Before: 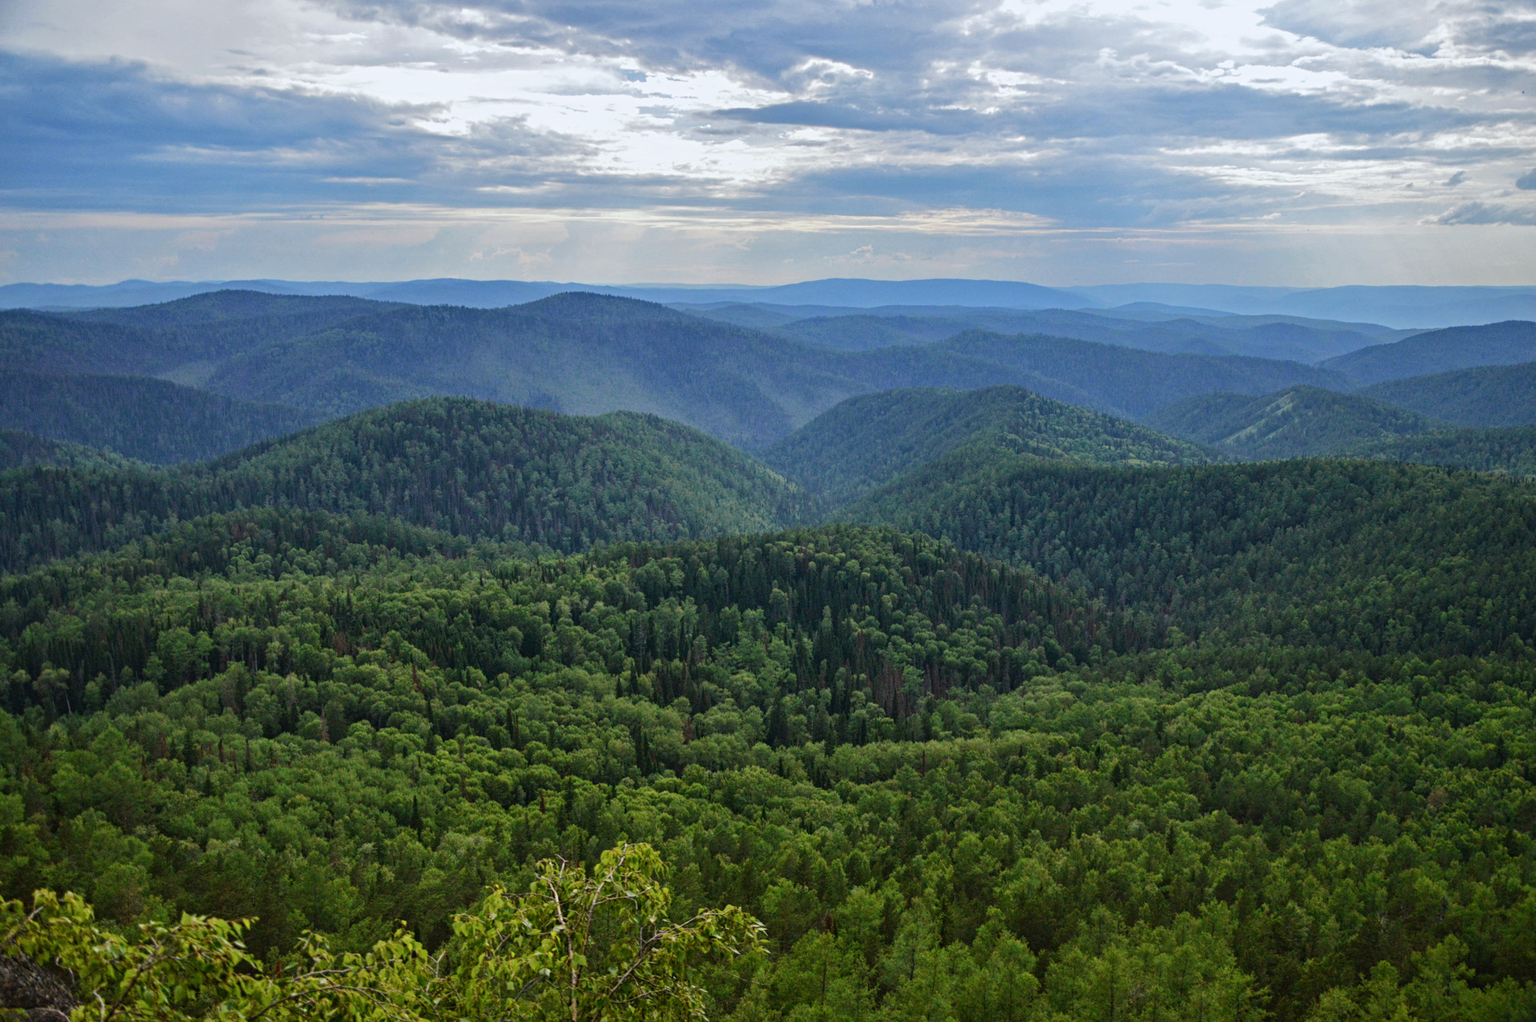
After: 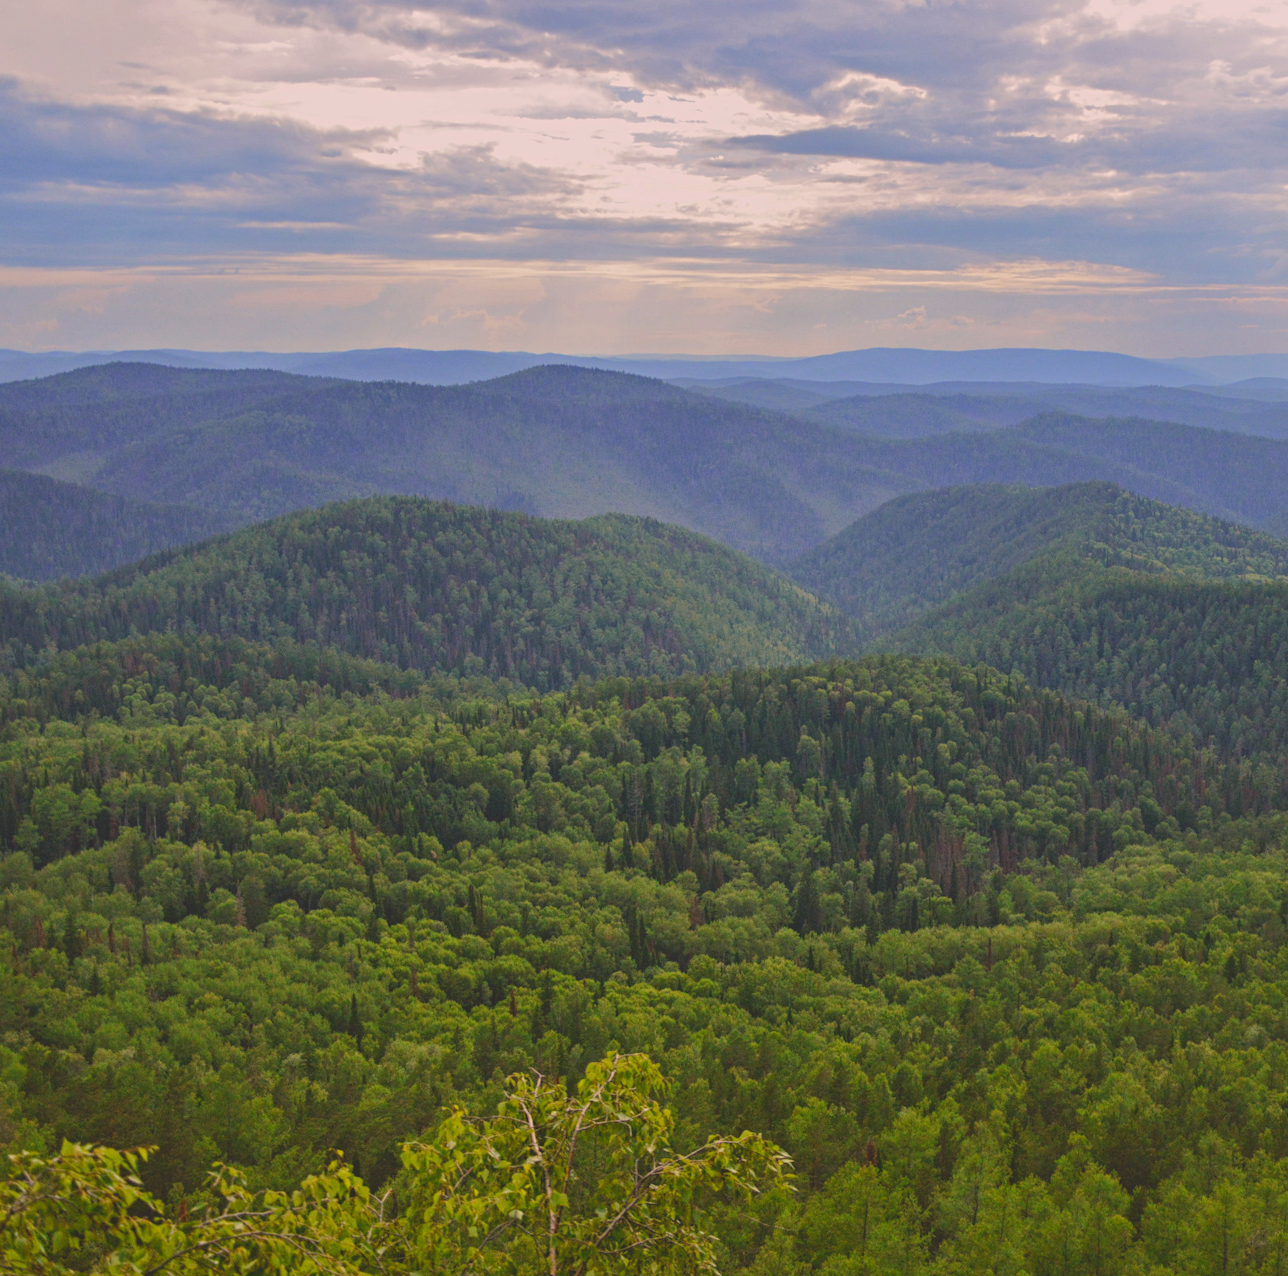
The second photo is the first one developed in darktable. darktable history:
levels: levels [0, 0.48, 0.961]
color correction: highlights a* 11.97, highlights b* 12.17
crop and rotate: left 8.61%, right 24.266%
contrast brightness saturation: contrast -0.281
